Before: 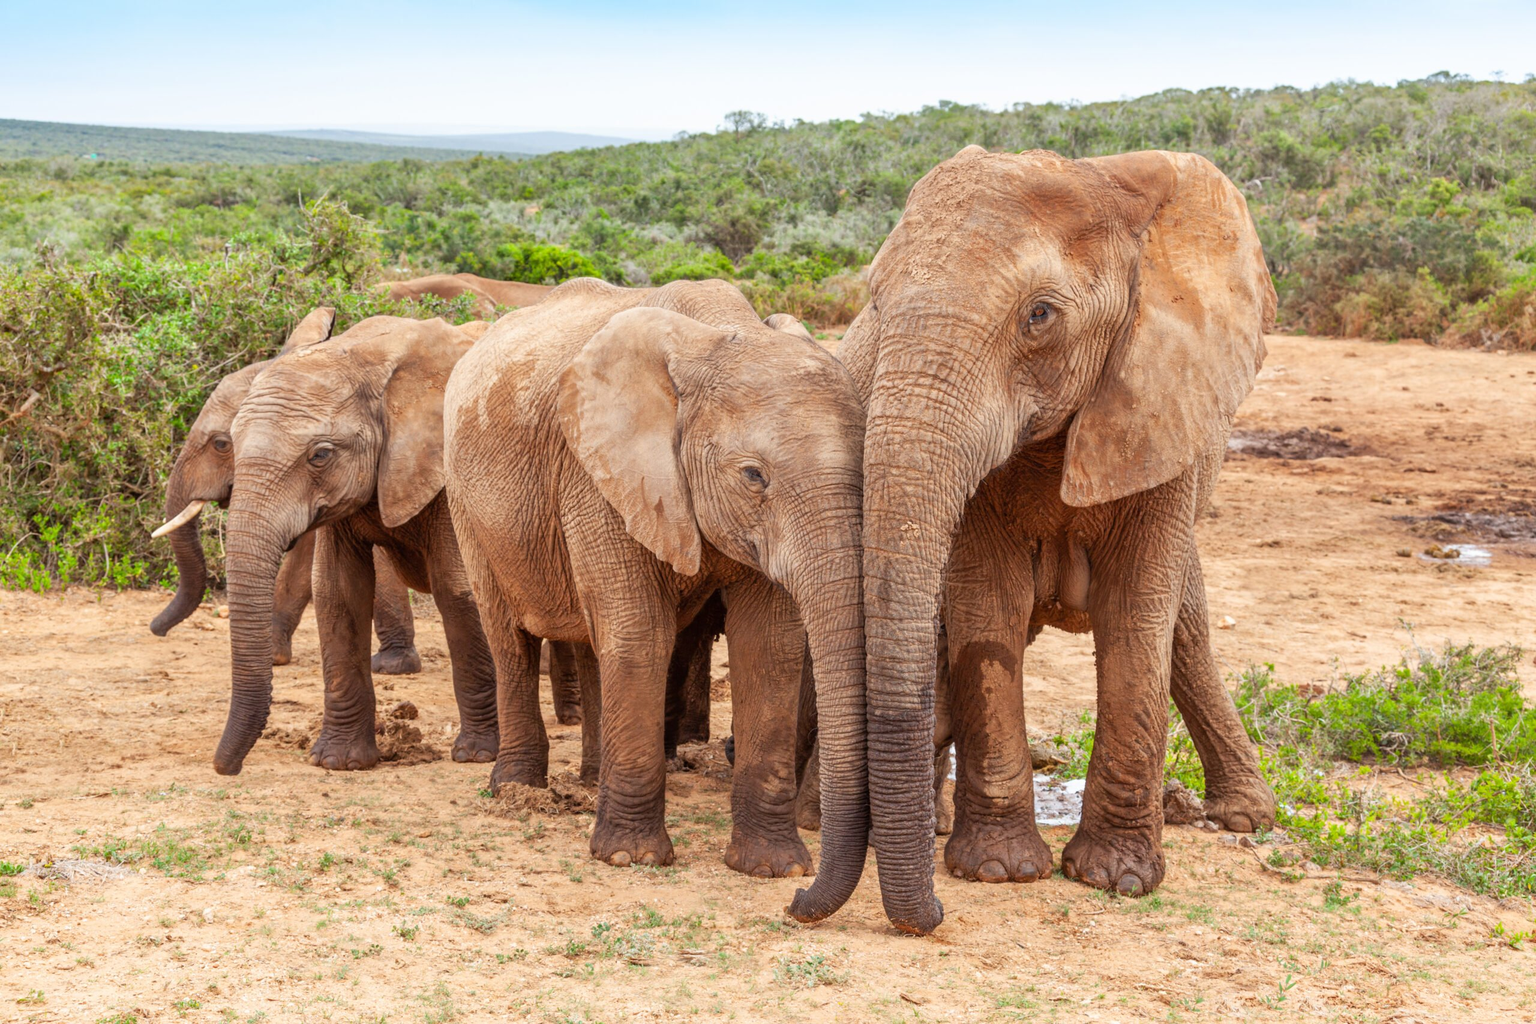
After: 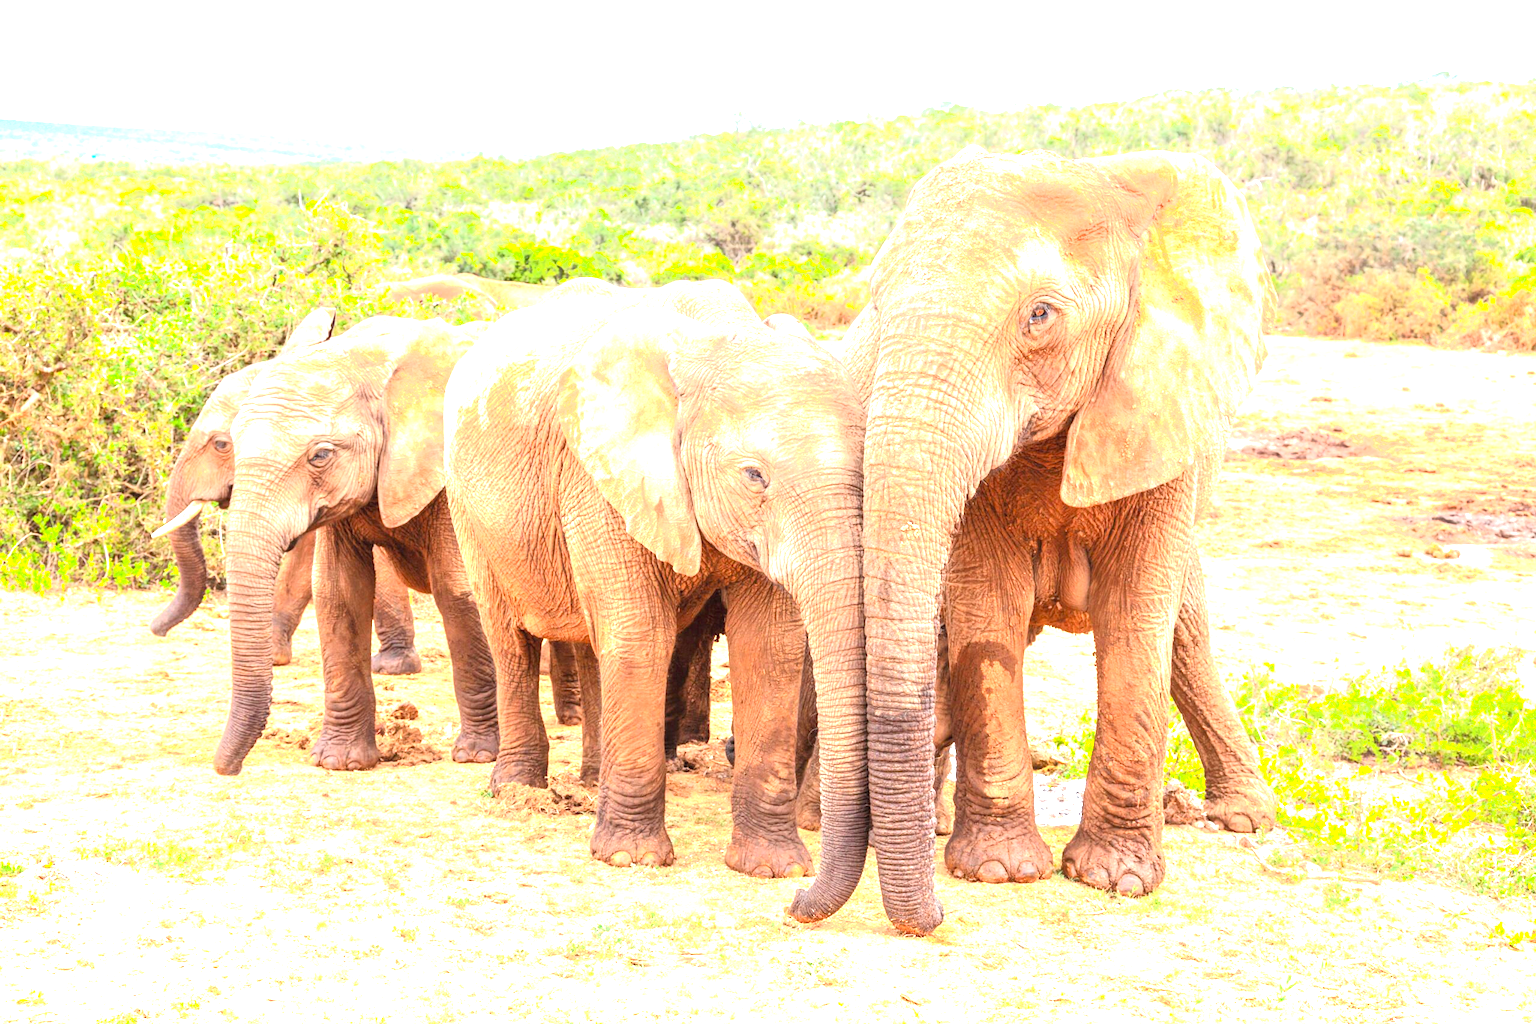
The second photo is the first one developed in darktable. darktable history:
contrast brightness saturation: brightness 0.09, saturation 0.19
exposure: black level correction 0, exposure 1.675 EV, compensate exposure bias true, compensate highlight preservation false
shadows and highlights: shadows 0, highlights 40
